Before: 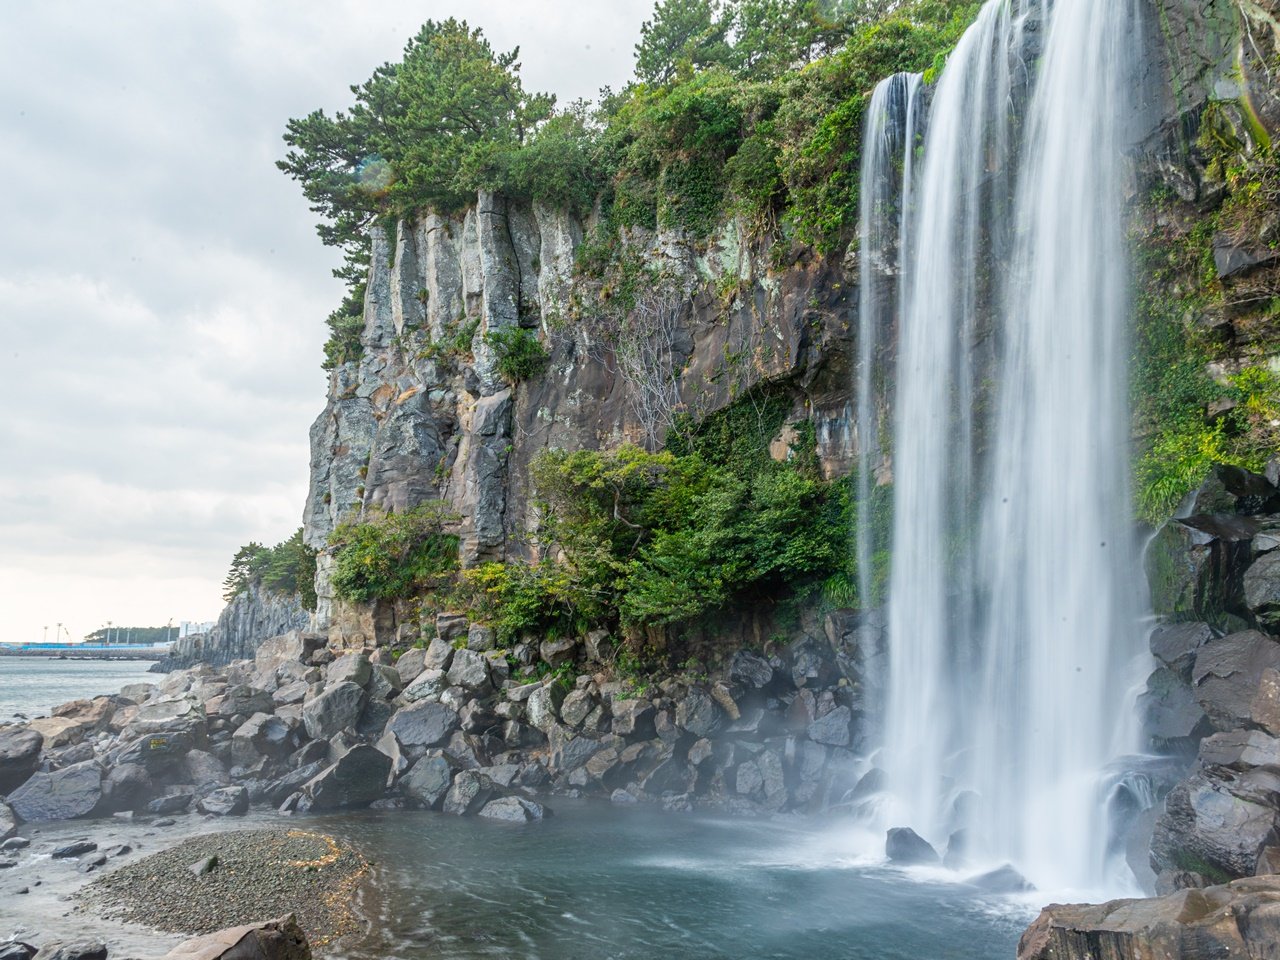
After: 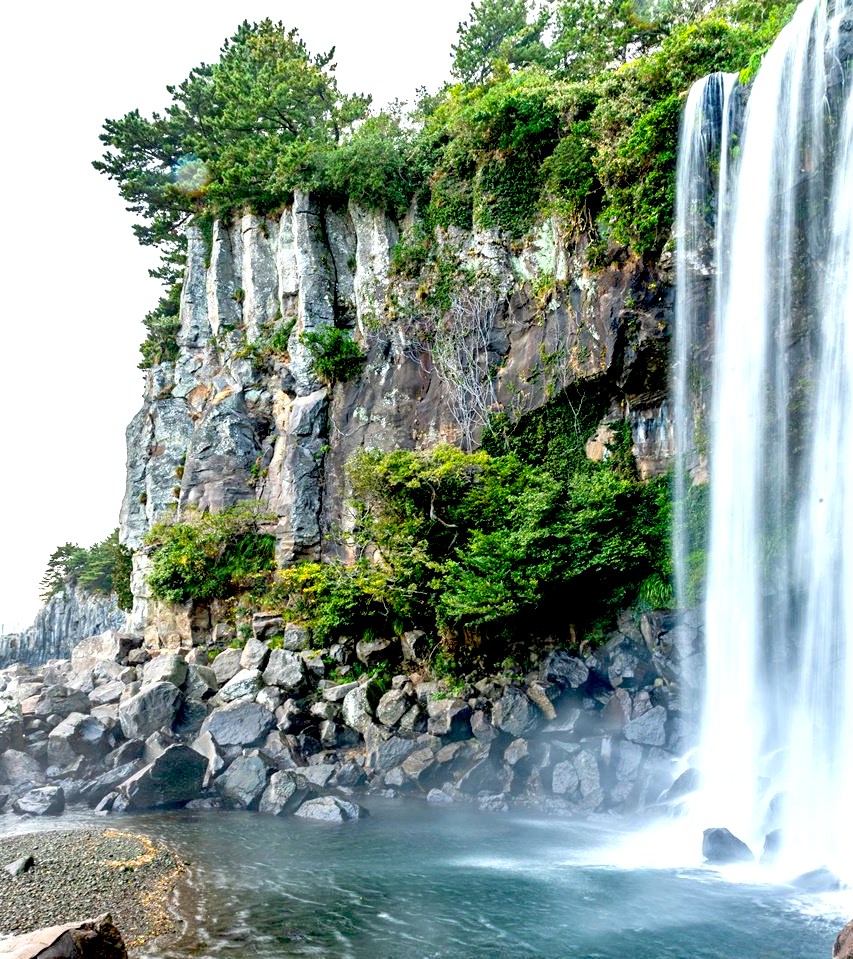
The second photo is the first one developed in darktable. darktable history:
crop and rotate: left 14.436%, right 18.898%
shadows and highlights: shadows 32, highlights -32, soften with gaussian
exposure: black level correction 0.035, exposure 0.9 EV, compensate highlight preservation false
